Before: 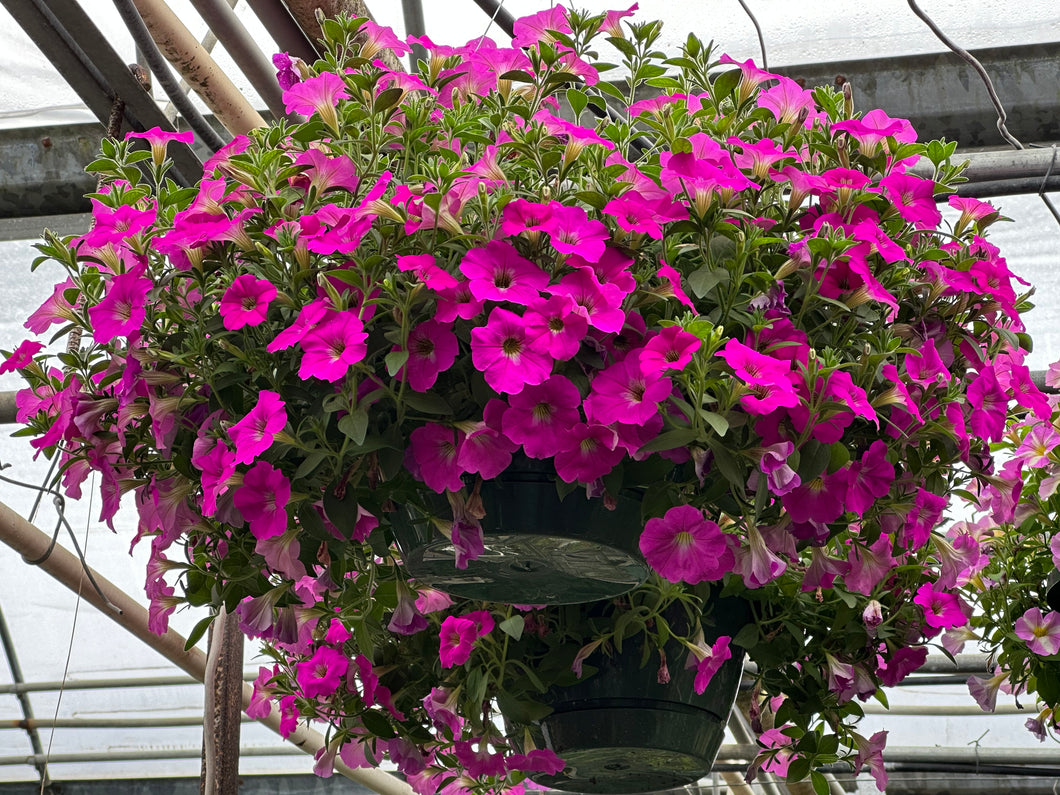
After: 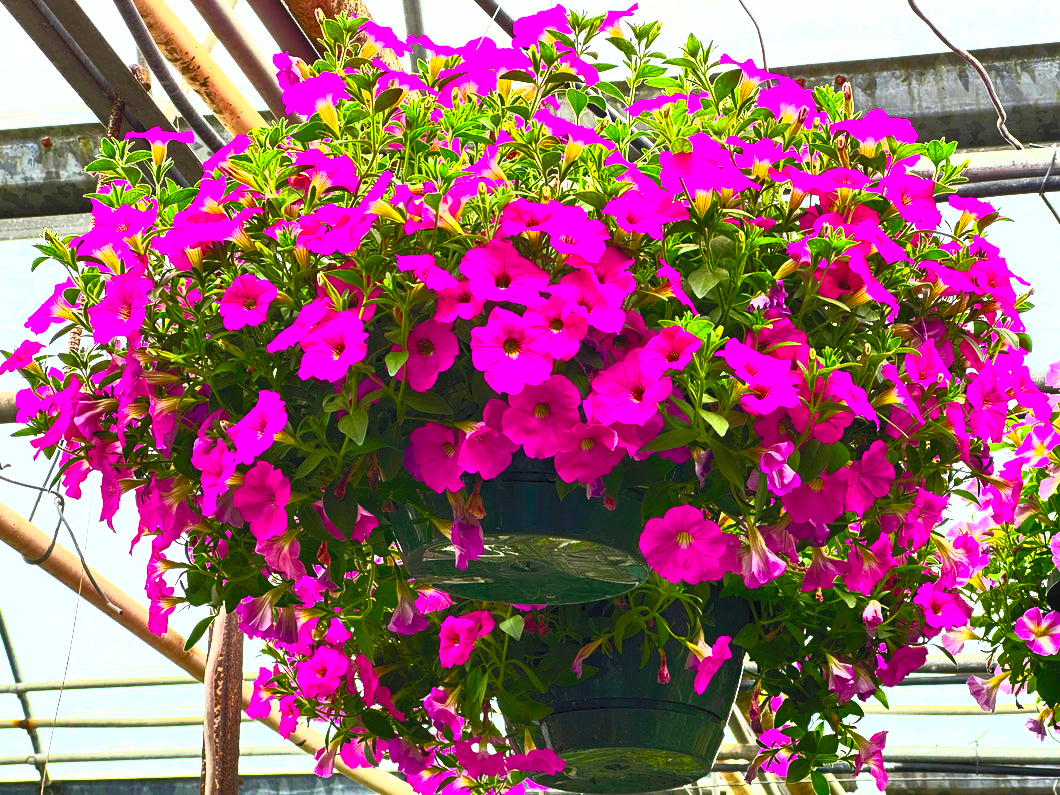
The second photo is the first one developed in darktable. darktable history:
contrast brightness saturation: contrast 1, brightness 1, saturation 1
color balance rgb: perceptual saturation grading › global saturation 30%, global vibrance 20%
